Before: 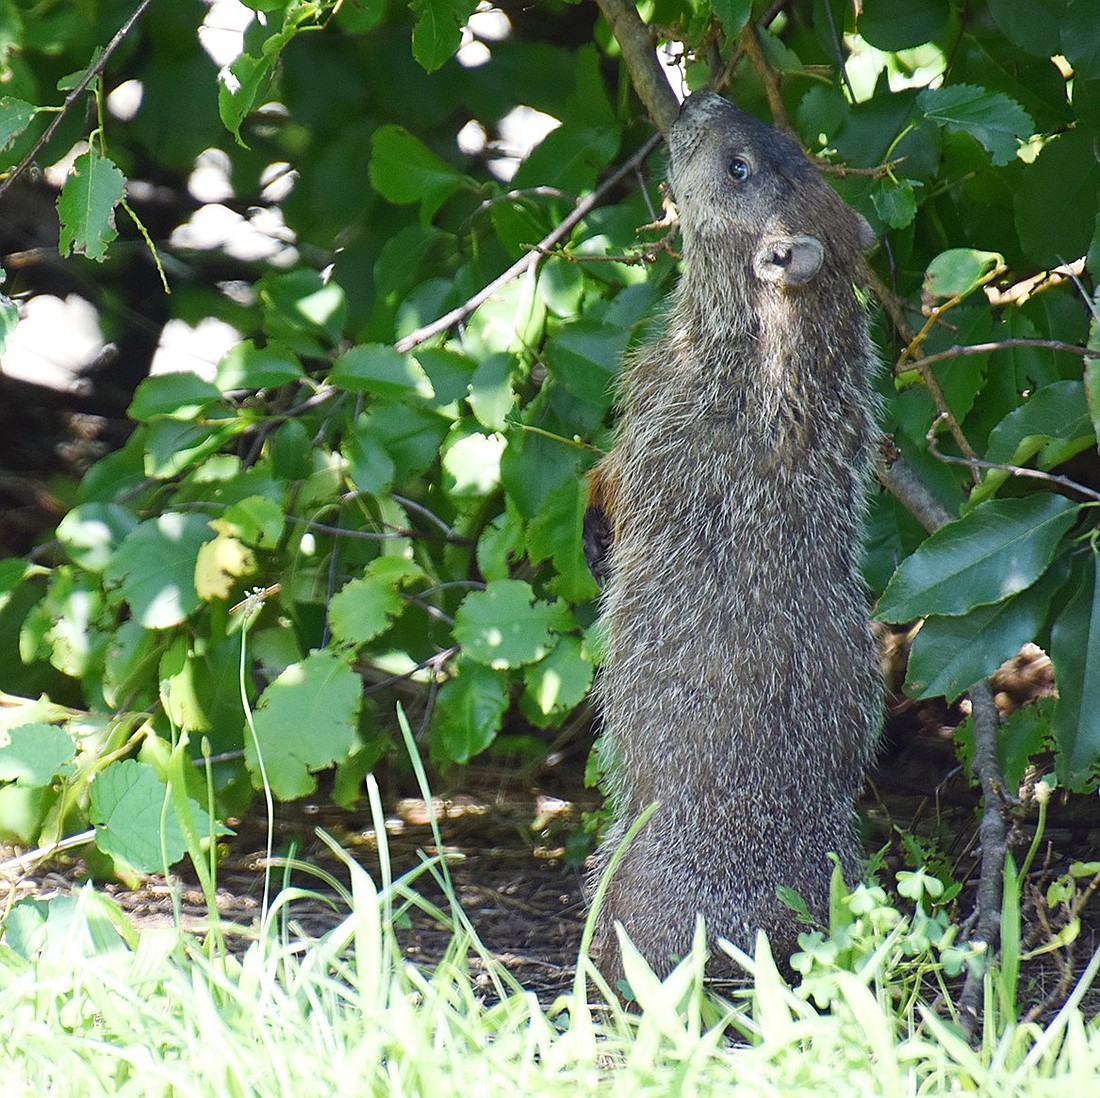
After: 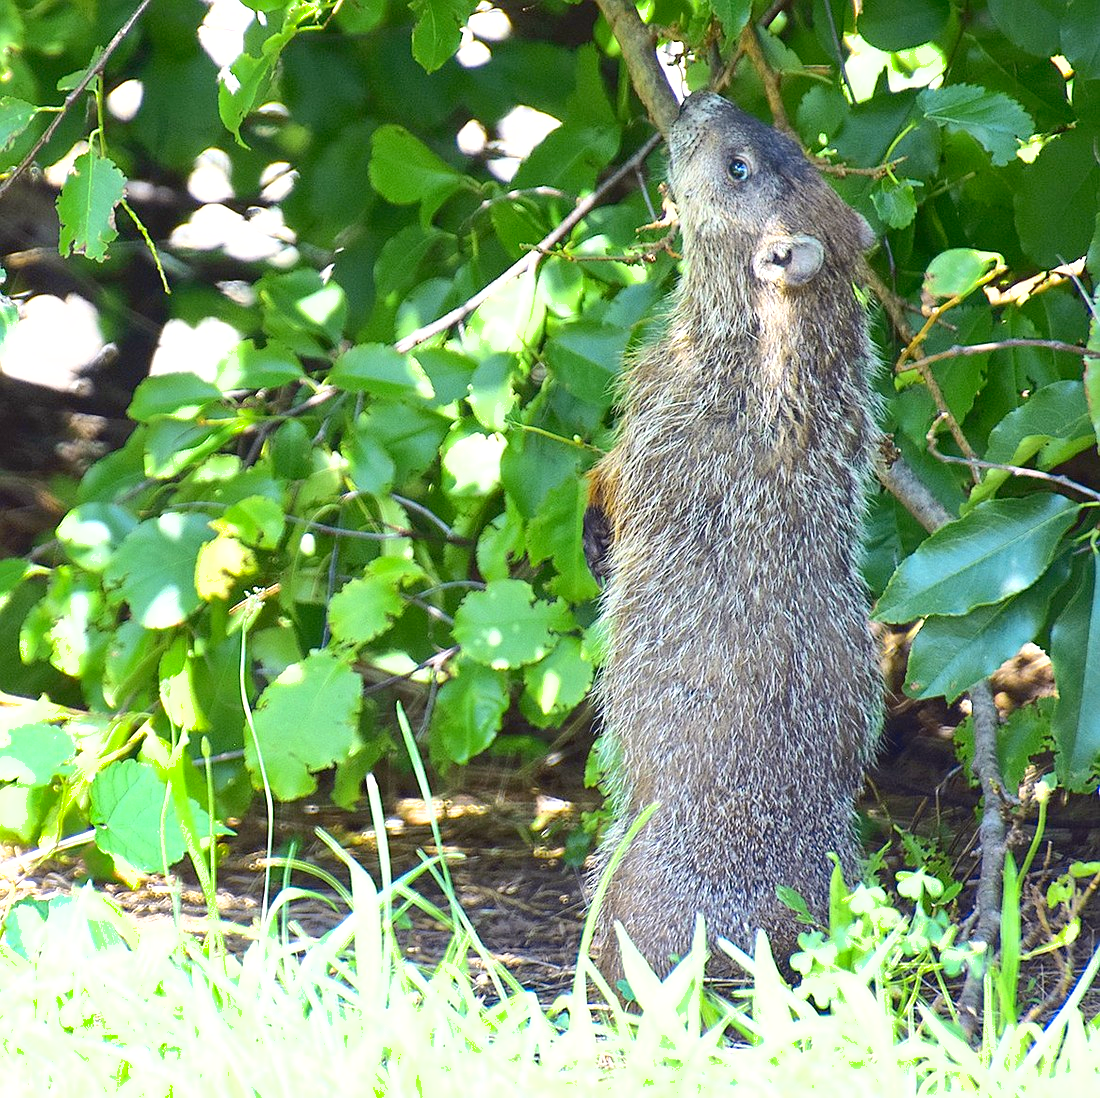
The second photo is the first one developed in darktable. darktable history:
tone curve: curves: ch0 [(0, 0.023) (0.087, 0.065) (0.184, 0.168) (0.45, 0.54) (0.57, 0.683) (0.722, 0.825) (0.877, 0.948) (1, 1)]; ch1 [(0, 0) (0.388, 0.369) (0.45, 0.43) (0.505, 0.509) (0.534, 0.528) (0.657, 0.655) (1, 1)]; ch2 [(0, 0) (0.314, 0.223) (0.427, 0.405) (0.5, 0.5) (0.55, 0.566) (0.625, 0.657) (1, 1)], color space Lab, independent channels, preserve colors none
exposure: exposure 0.6 EV, compensate highlight preservation false
shadows and highlights: on, module defaults
